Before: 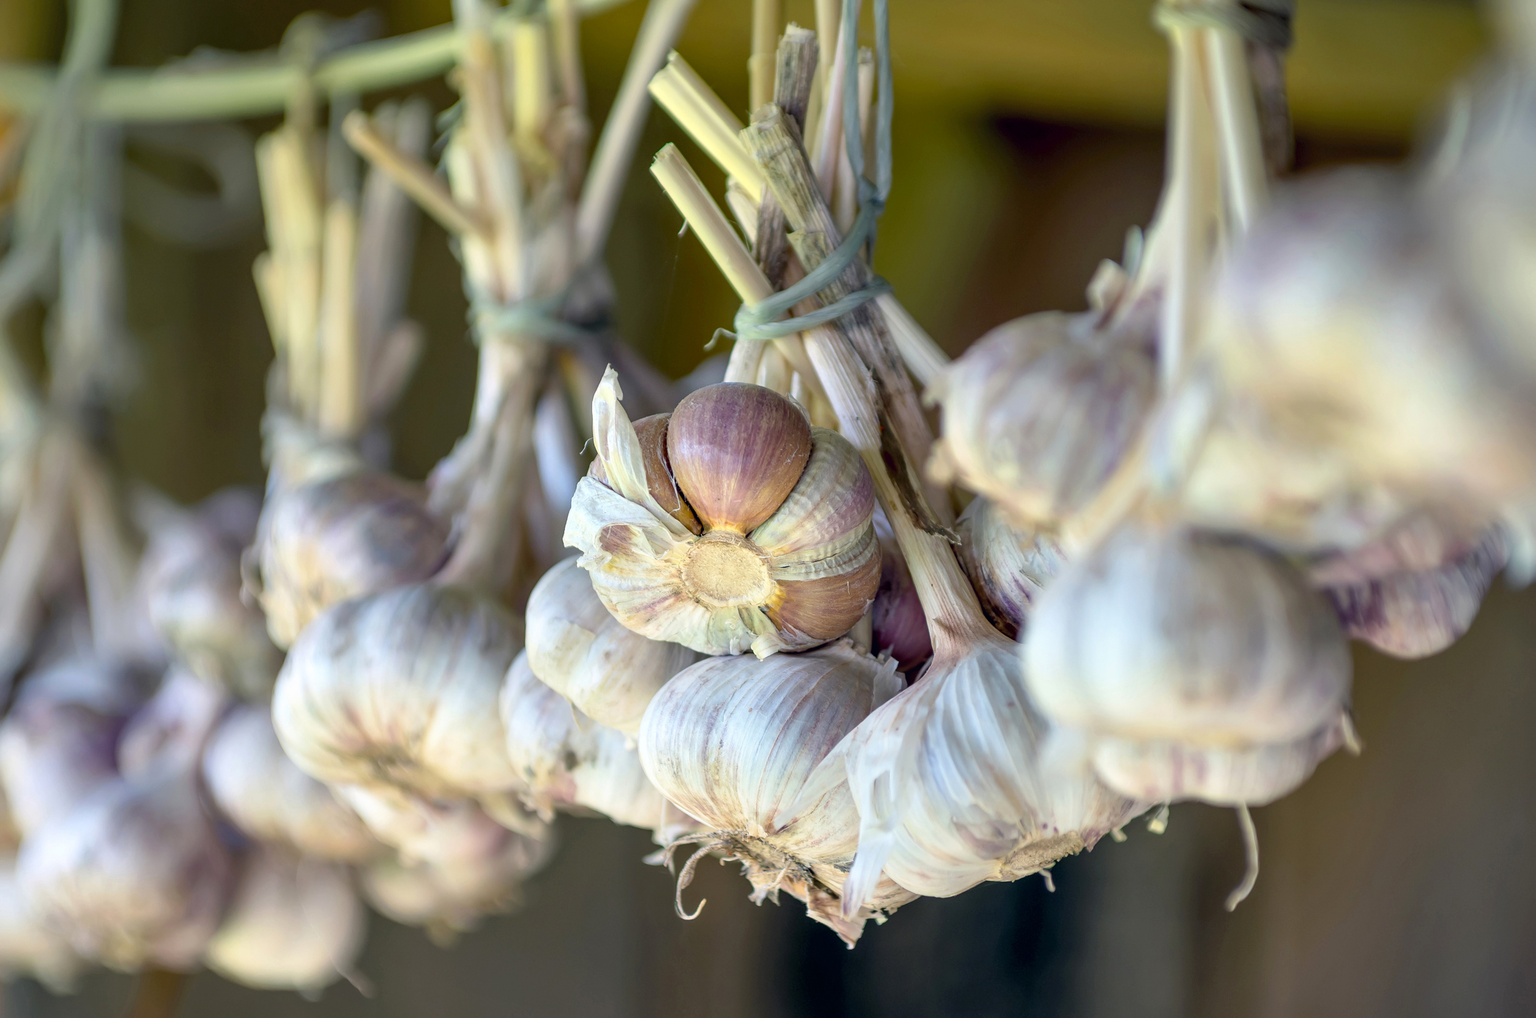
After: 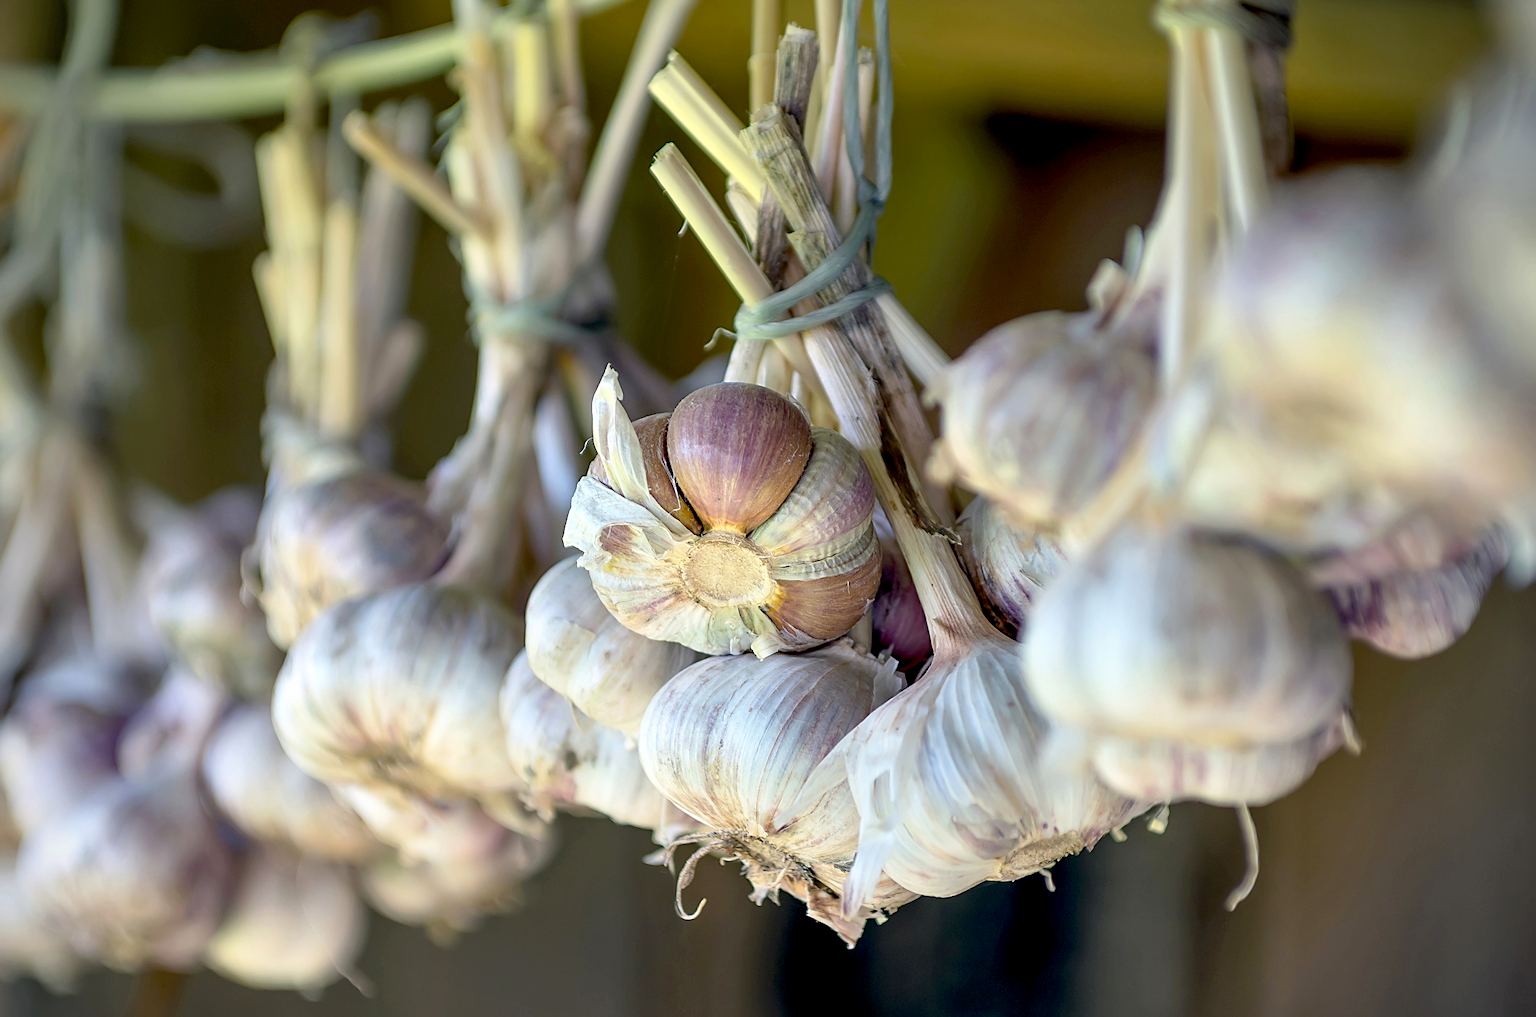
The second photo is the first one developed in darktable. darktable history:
exposure: black level correction 0.009, exposure 0.016 EV, compensate exposure bias true, compensate highlight preservation false
vignetting: fall-off start 91.36%, unbound false
sharpen: on, module defaults
